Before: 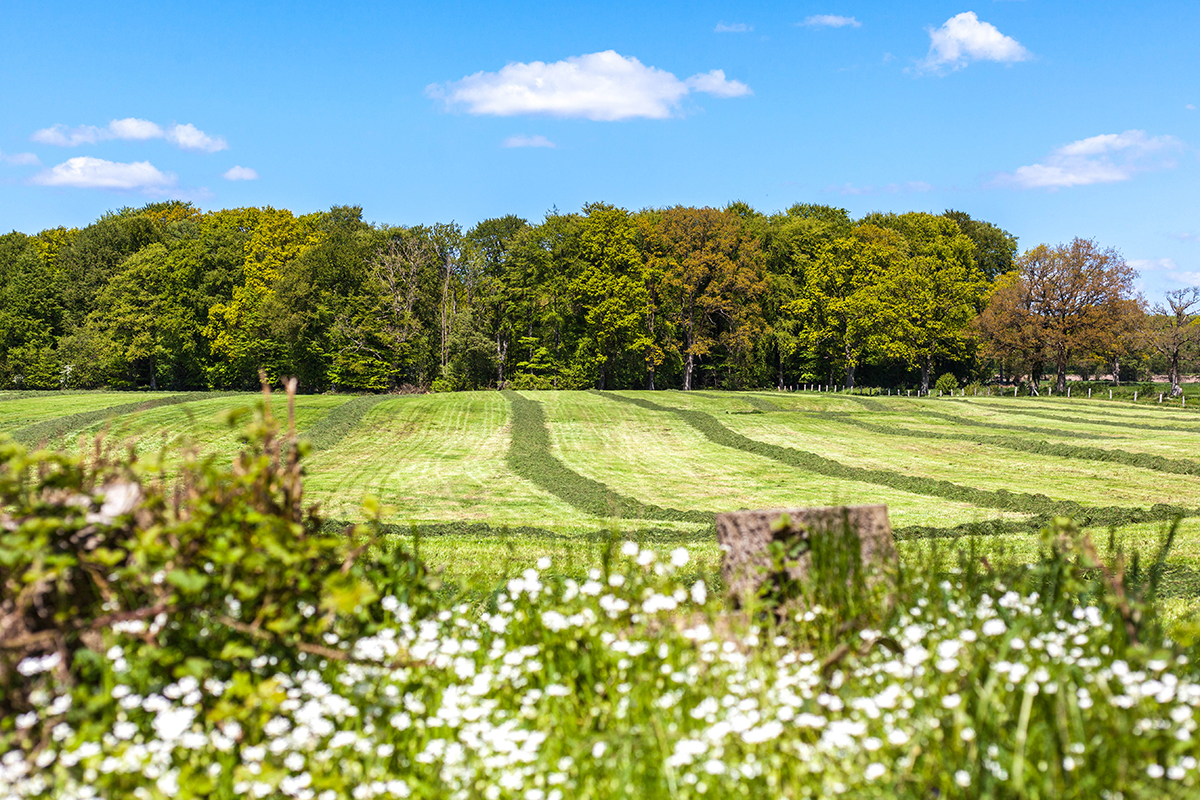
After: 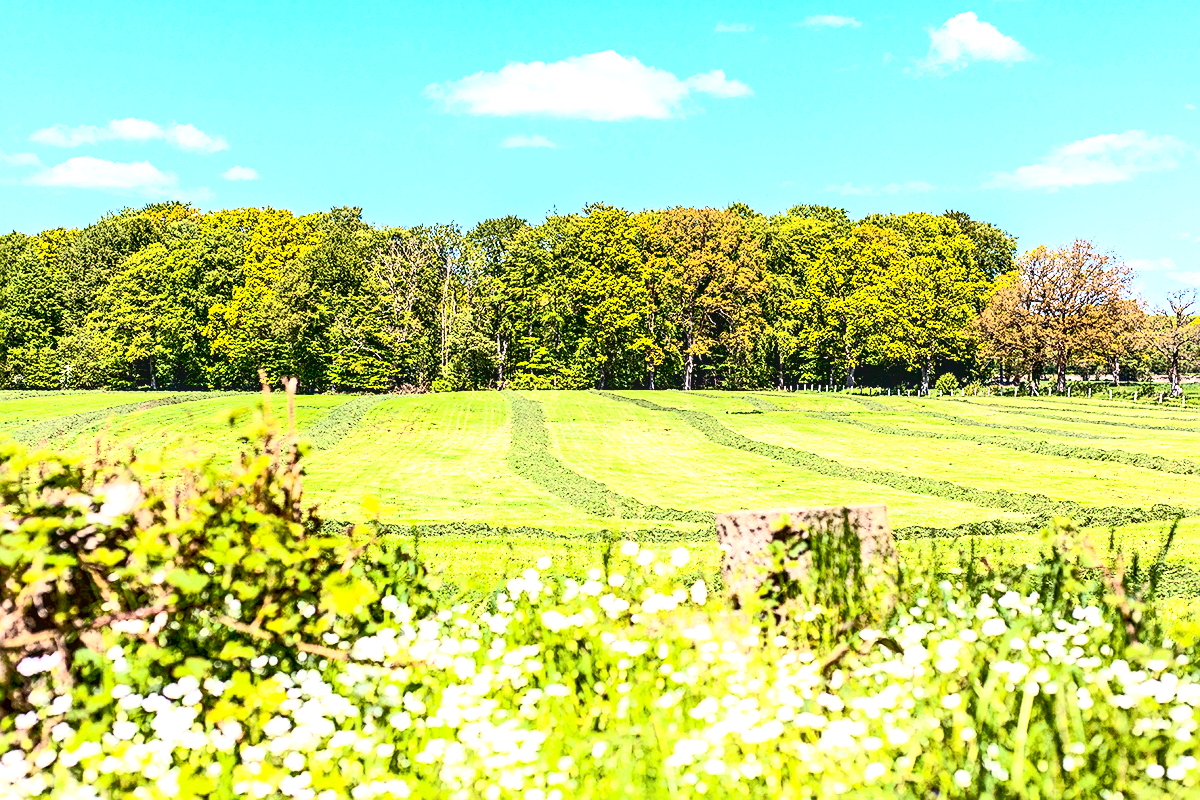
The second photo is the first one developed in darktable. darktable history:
exposure: black level correction 0.008, exposure 0.975 EV, compensate highlight preservation false
sharpen: amount 0.6
local contrast: on, module defaults
tone curve: curves: ch0 [(0, 0) (0.003, 0.003) (0.011, 0.008) (0.025, 0.018) (0.044, 0.04) (0.069, 0.062) (0.1, 0.09) (0.136, 0.121) (0.177, 0.158) (0.224, 0.197) (0.277, 0.255) (0.335, 0.314) (0.399, 0.391) (0.468, 0.496) (0.543, 0.683) (0.623, 0.801) (0.709, 0.883) (0.801, 0.94) (0.898, 0.984) (1, 1)], color space Lab, independent channels, preserve colors none
contrast brightness saturation: contrast 0.104, brightness 0.039, saturation 0.094
